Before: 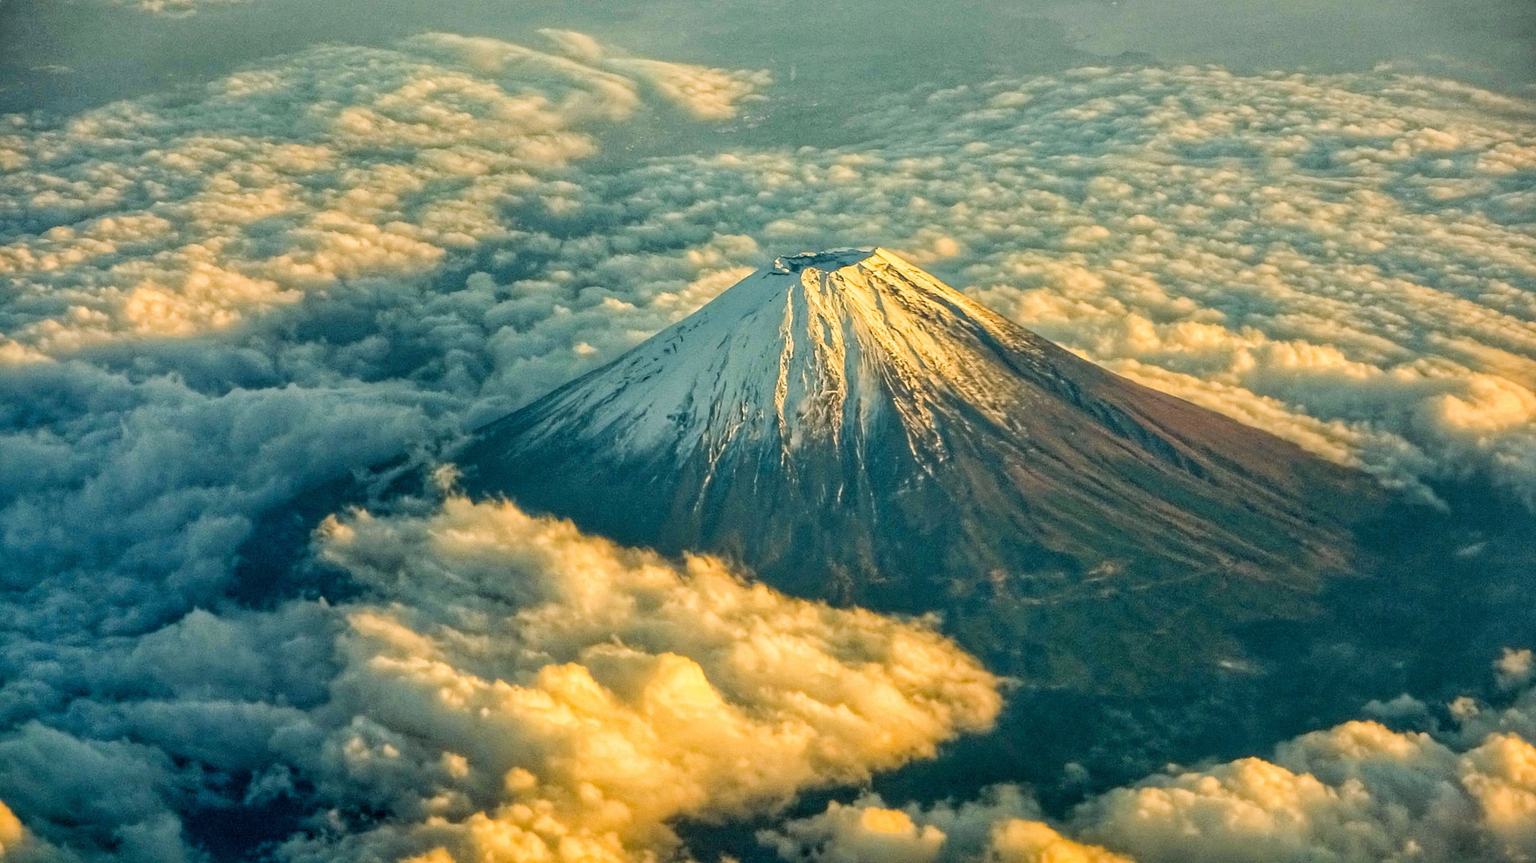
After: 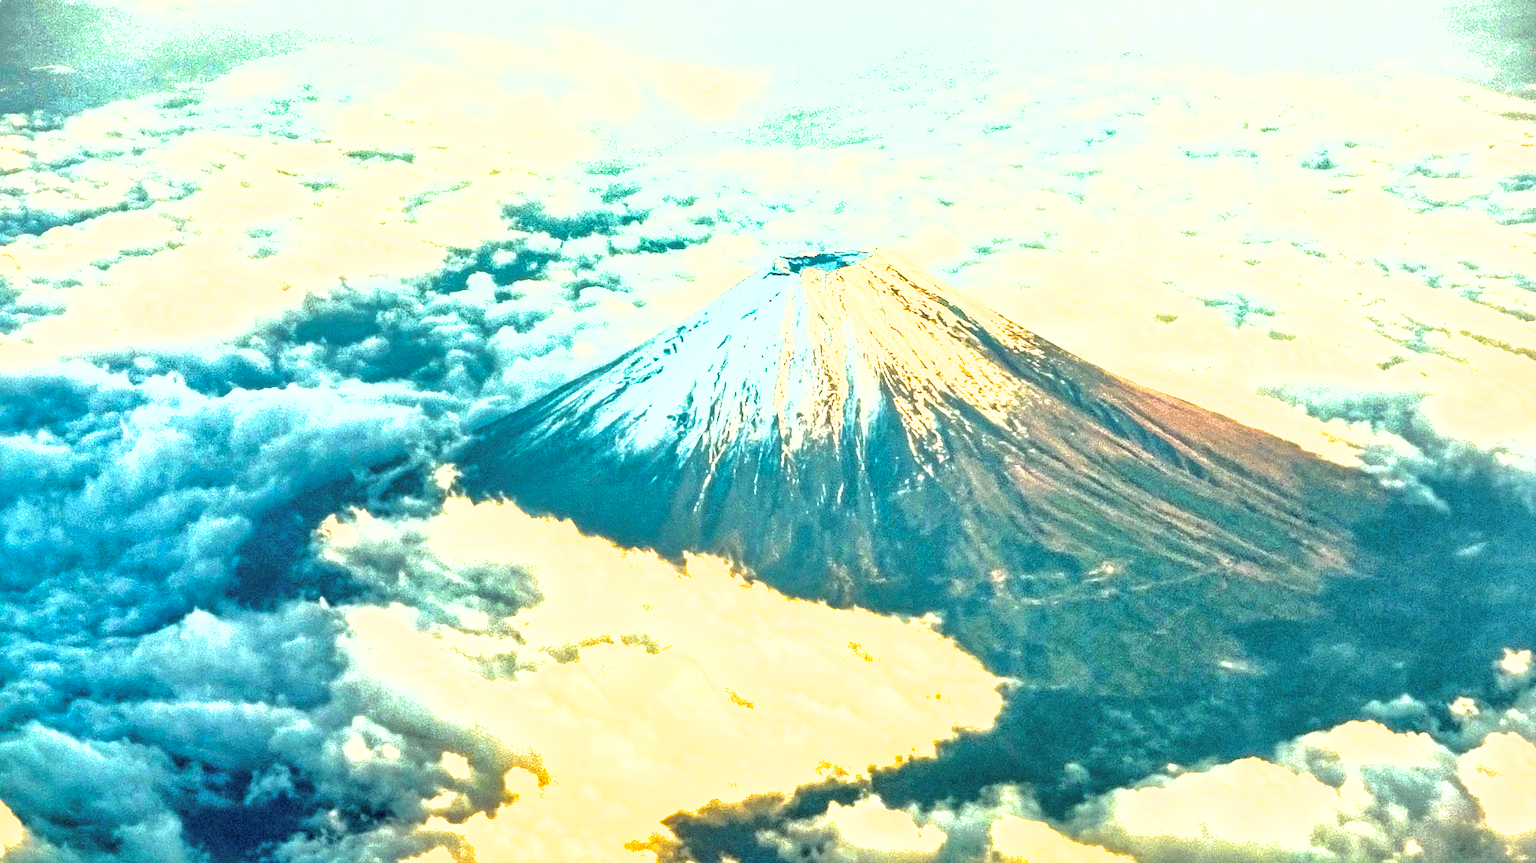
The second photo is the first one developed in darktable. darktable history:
shadows and highlights: on, module defaults
exposure: black level correction 0, exposure 1.9 EV, compensate highlight preservation false
tone equalizer: -8 EV -0.417 EV, -7 EV -0.389 EV, -6 EV -0.333 EV, -5 EV -0.222 EV, -3 EV 0.222 EV, -2 EV 0.333 EV, -1 EV 0.389 EV, +0 EV 0.417 EV, edges refinement/feathering 500, mask exposure compensation -1.57 EV, preserve details no
